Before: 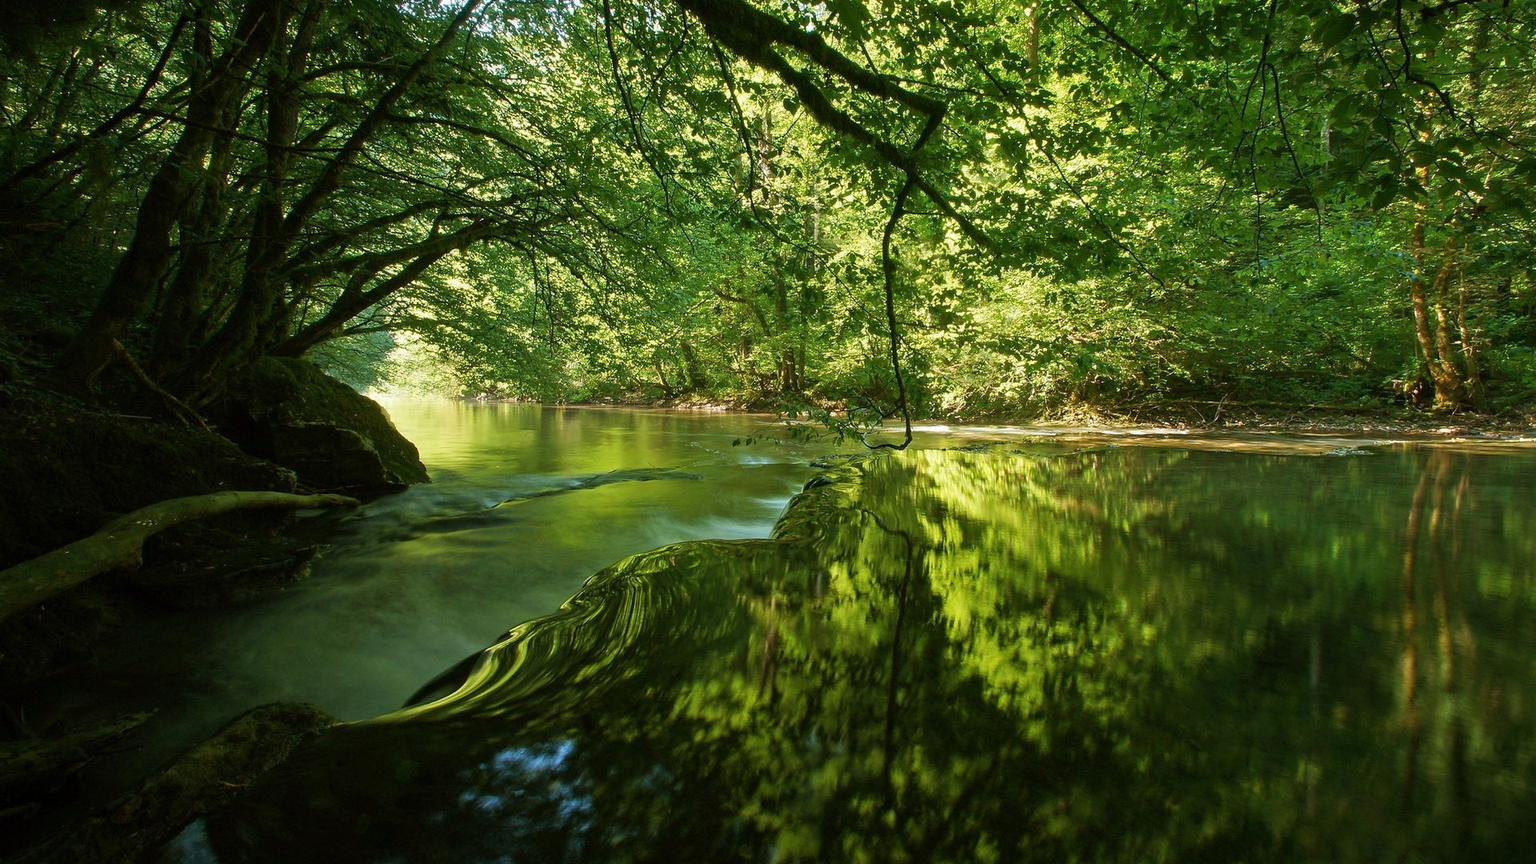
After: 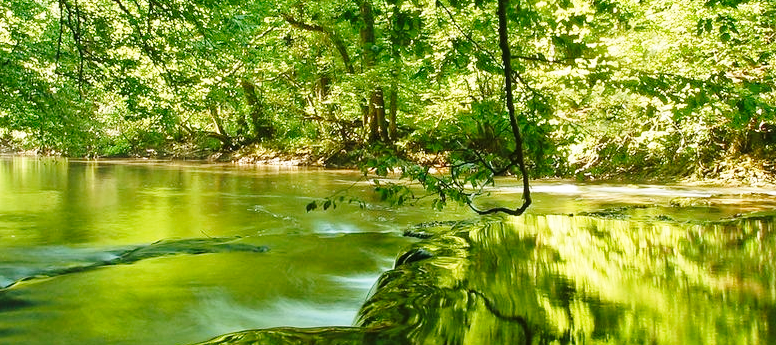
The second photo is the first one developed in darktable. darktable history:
base curve: curves: ch0 [(0, 0) (0.028, 0.03) (0.121, 0.232) (0.46, 0.748) (0.859, 0.968) (1, 1)], preserve colors none
crop: left 31.751%, top 32.172%, right 27.8%, bottom 35.83%
